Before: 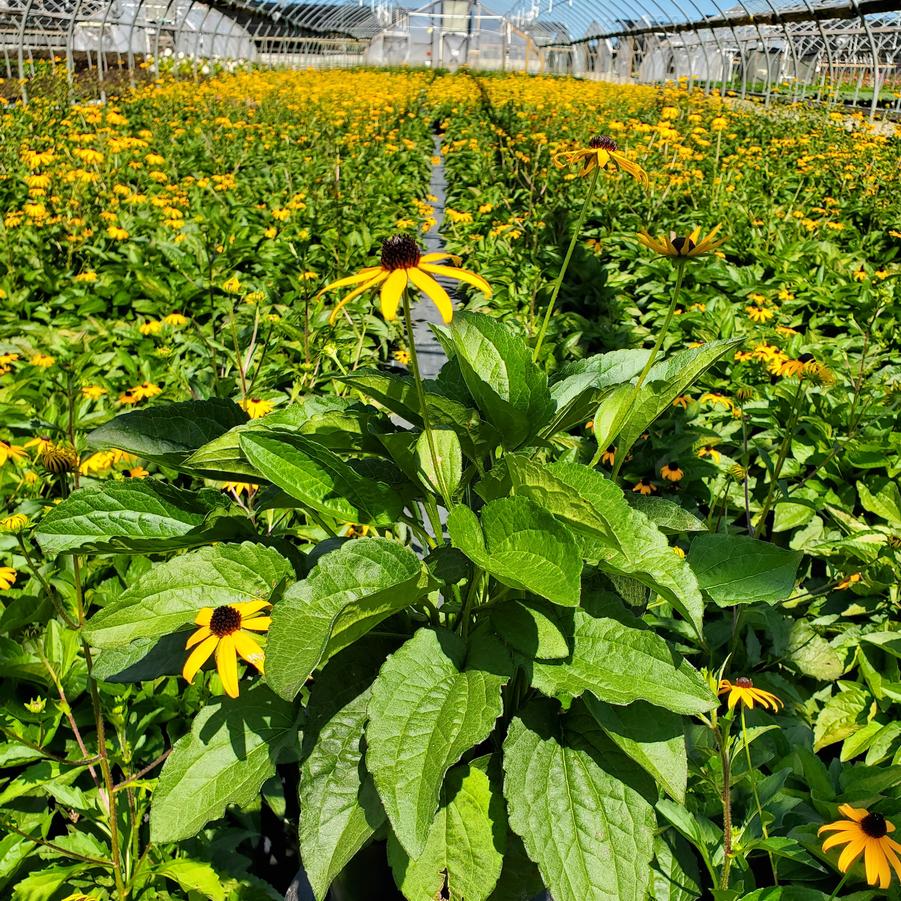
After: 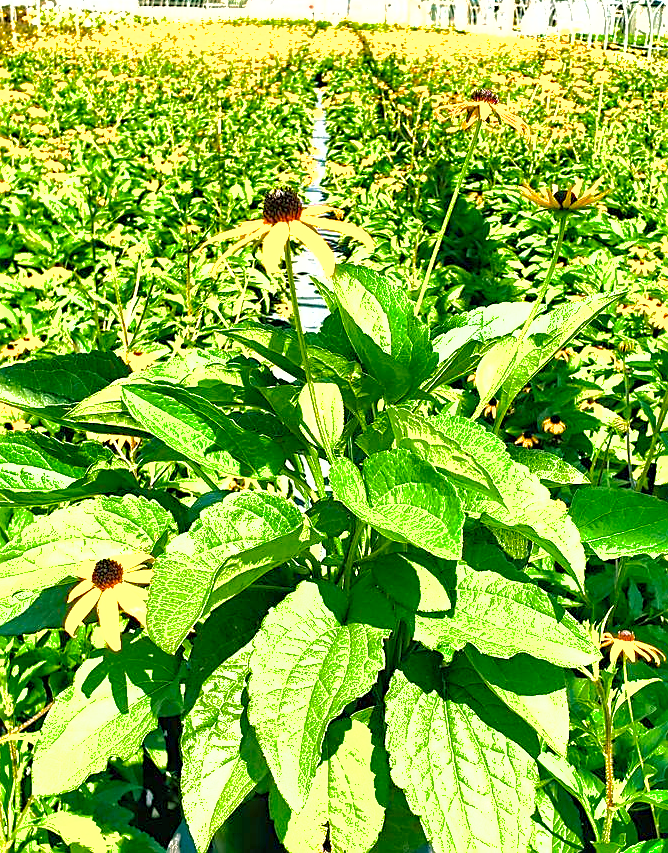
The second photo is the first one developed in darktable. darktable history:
sharpen: on, module defaults
crop and rotate: left 13.147%, top 5.312%, right 12.61%
color balance rgb: shadows lift › chroma 11.981%, shadows lift › hue 132.71°, perceptual saturation grading › global saturation 24.892%, perceptual brilliance grading › global brilliance 30.759%
velvia: on, module defaults
exposure: exposure 0.772 EV, compensate highlight preservation false
shadows and highlights: on, module defaults
